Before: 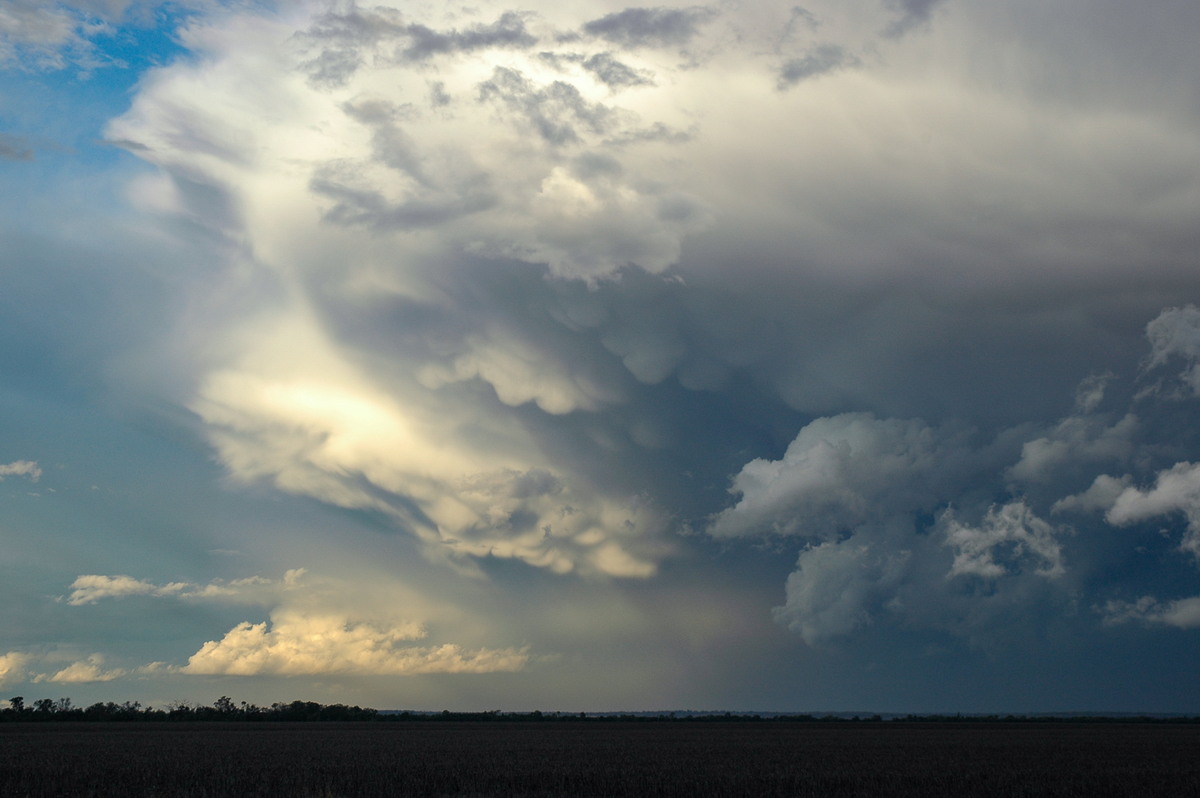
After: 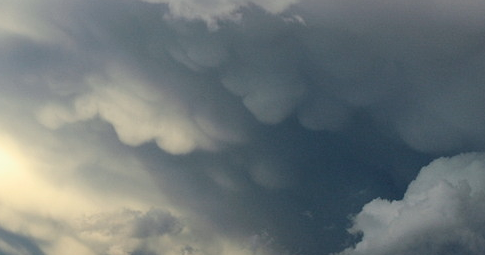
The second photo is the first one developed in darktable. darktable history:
filmic rgb: black relative exposure -6.31 EV, white relative exposure 2.79 EV, threshold 5.96 EV, target black luminance 0%, hardness 4.64, latitude 67.47%, contrast 1.283, shadows ↔ highlights balance -3.44%, enable highlight reconstruction true
crop: left 31.74%, top 32.611%, right 27.809%, bottom 35.354%
